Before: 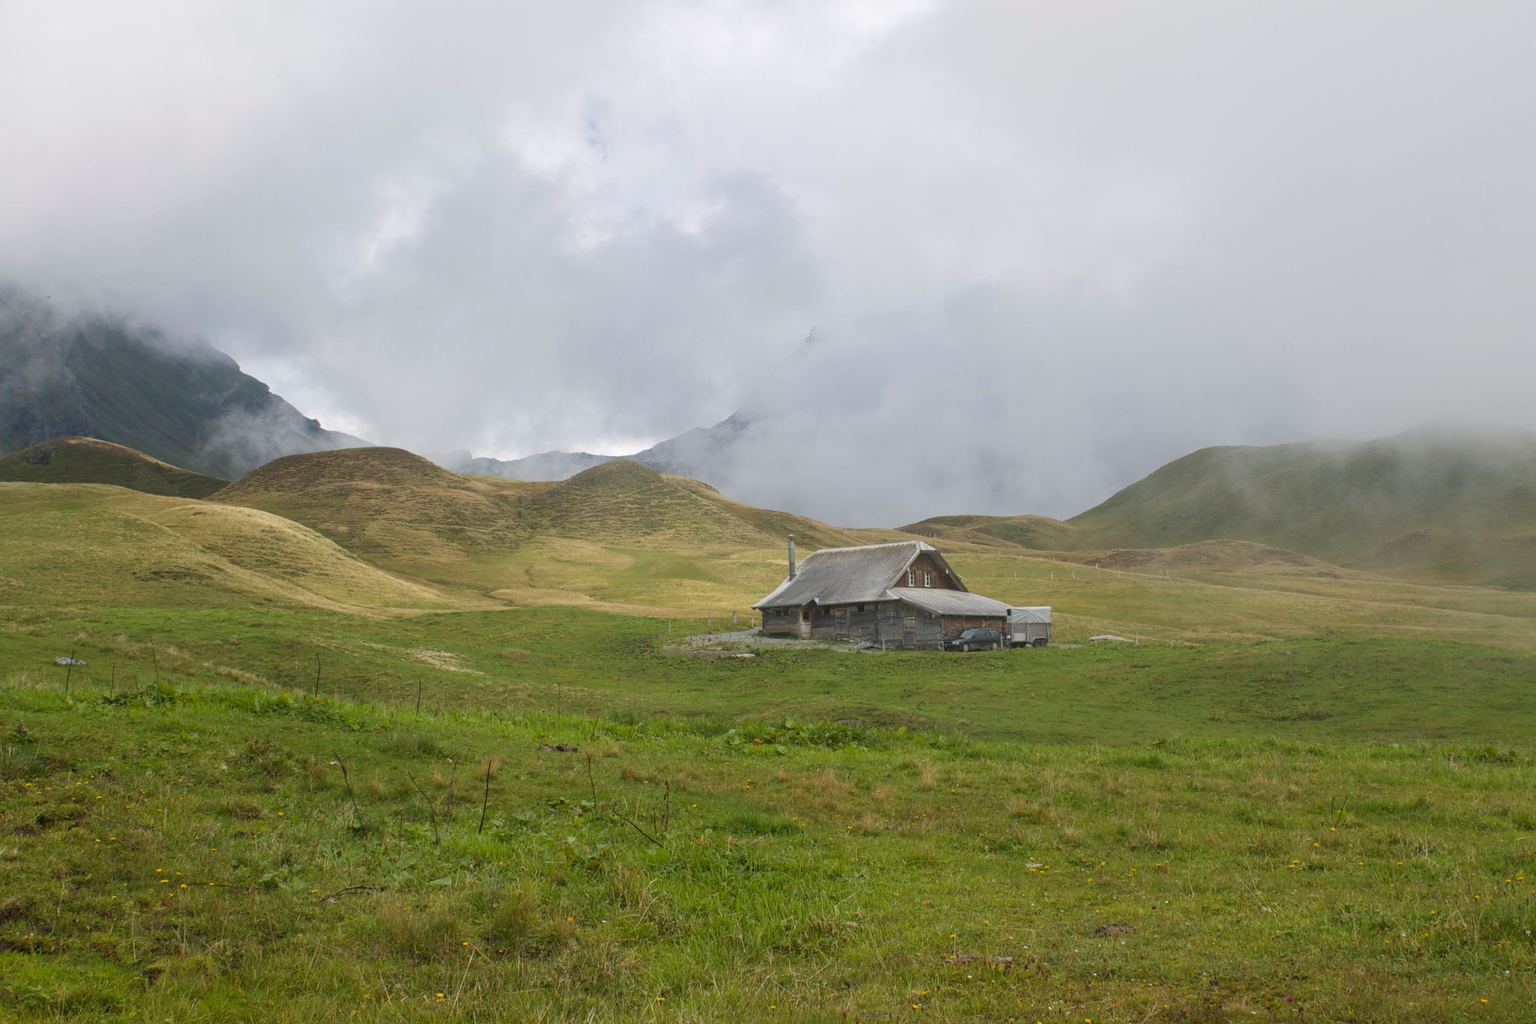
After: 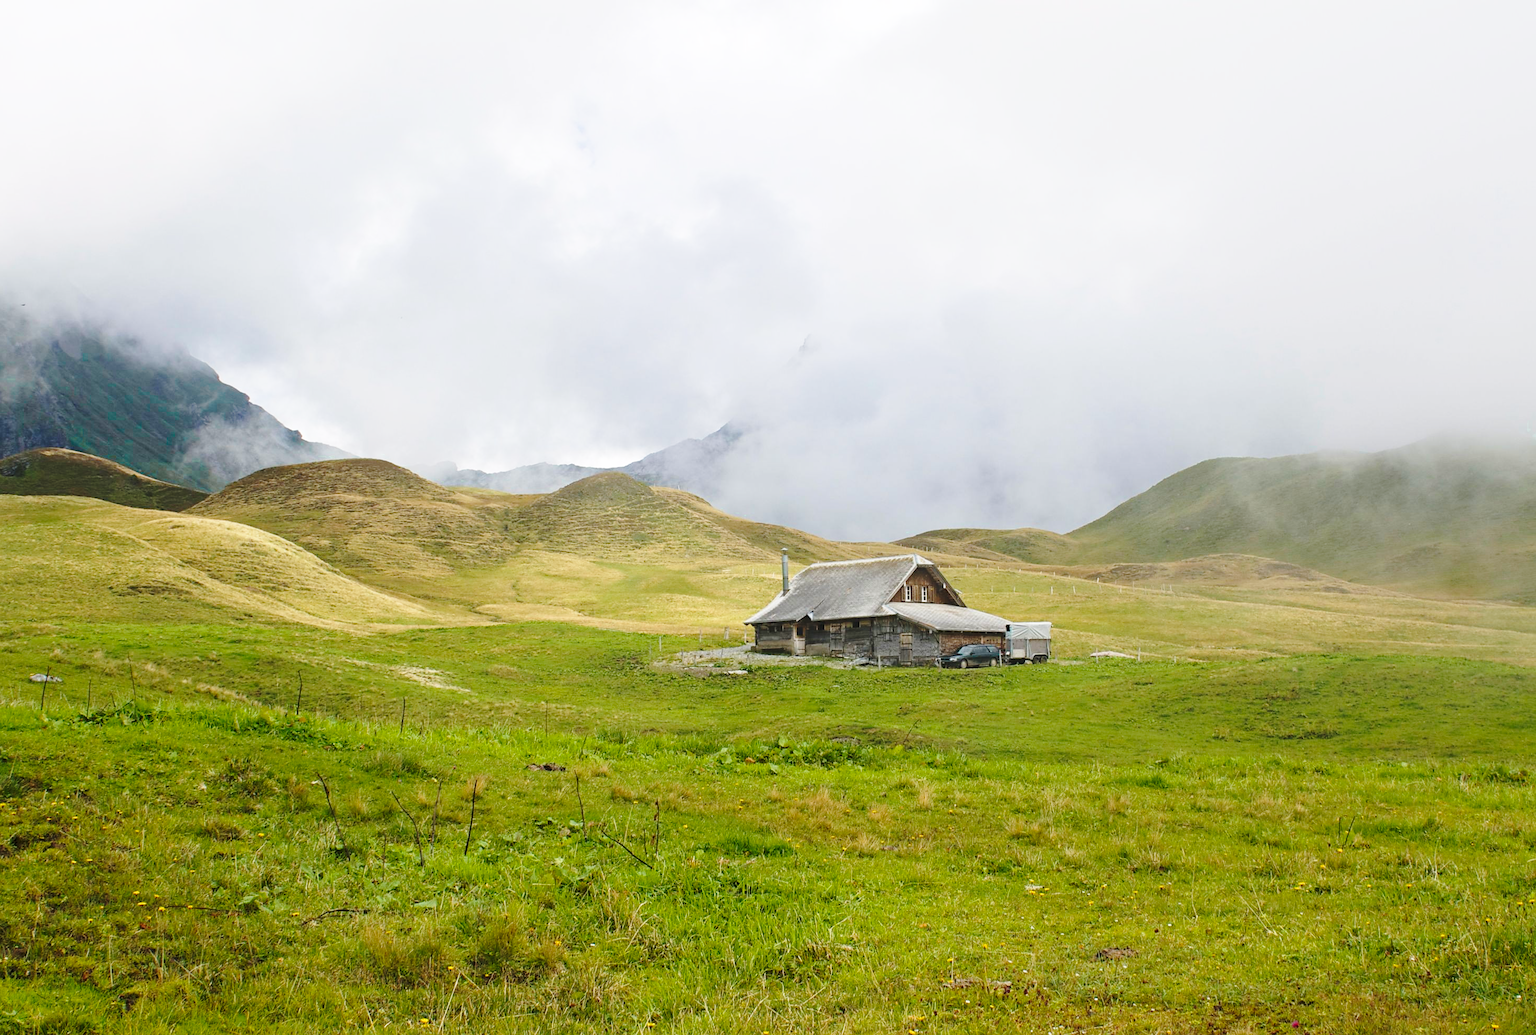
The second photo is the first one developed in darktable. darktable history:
crop and rotate: left 1.76%, right 0.703%, bottom 1.326%
color zones: curves: ch0 [(0.25, 0.5) (0.423, 0.5) (0.443, 0.5) (0.521, 0.756) (0.568, 0.5) (0.576, 0.5) (0.75, 0.5)]; ch1 [(0.25, 0.5) (0.423, 0.5) (0.443, 0.5) (0.539, 0.873) (0.624, 0.565) (0.631, 0.5) (0.75, 0.5)]
sharpen: radius 1.549, amount 0.36, threshold 1.664
tone equalizer: -8 EV -1.83 EV, -7 EV -1.12 EV, -6 EV -1.59 EV
exposure: compensate exposure bias true, compensate highlight preservation false
base curve: curves: ch0 [(0, 0) (0.036, 0.037) (0.121, 0.228) (0.46, 0.76) (0.859, 0.983) (1, 1)], preserve colors none
haze removal: compatibility mode true, adaptive false
